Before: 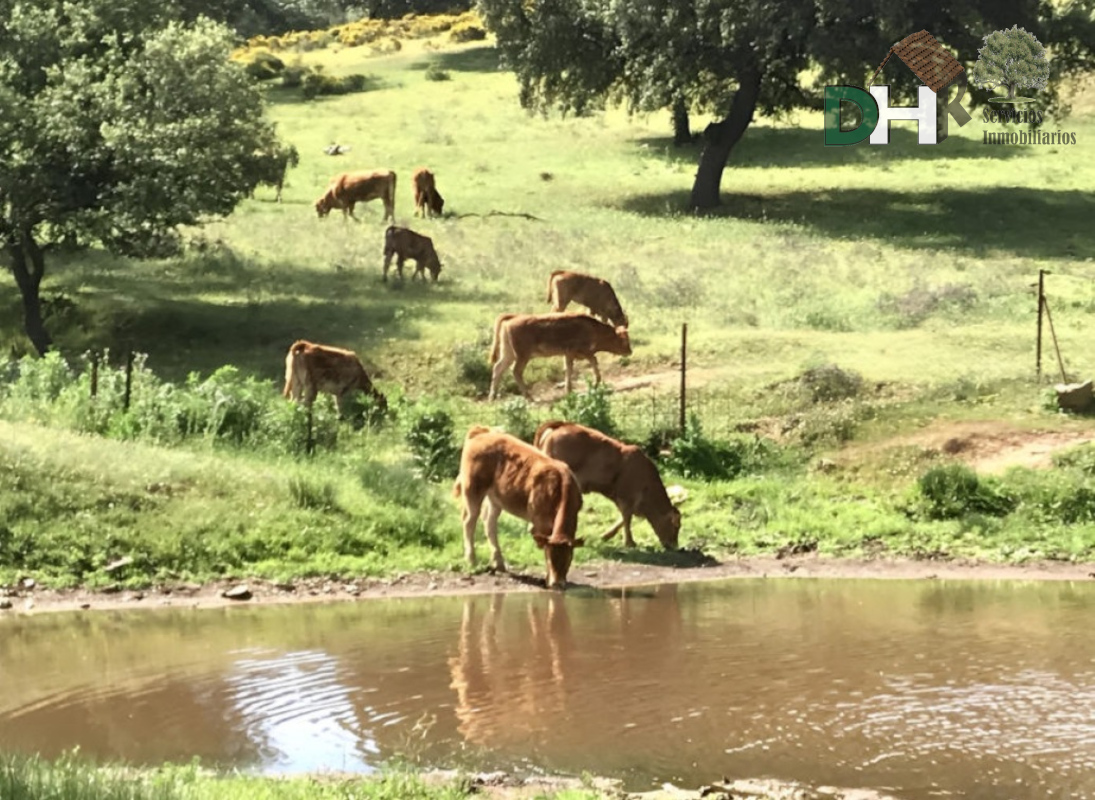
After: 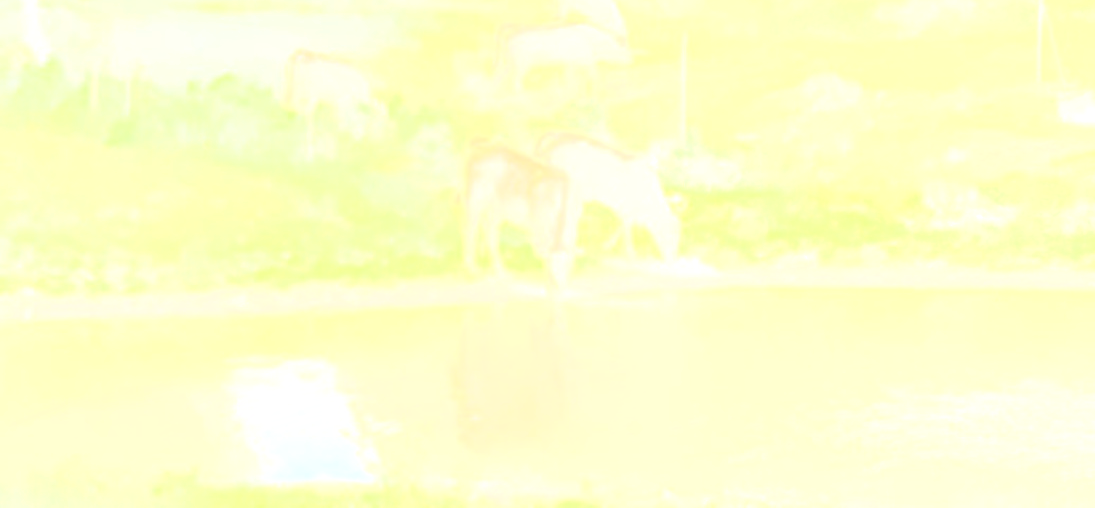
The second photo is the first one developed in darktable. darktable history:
crop and rotate: top 36.435%
bloom: size 70%, threshold 25%, strength 70%
